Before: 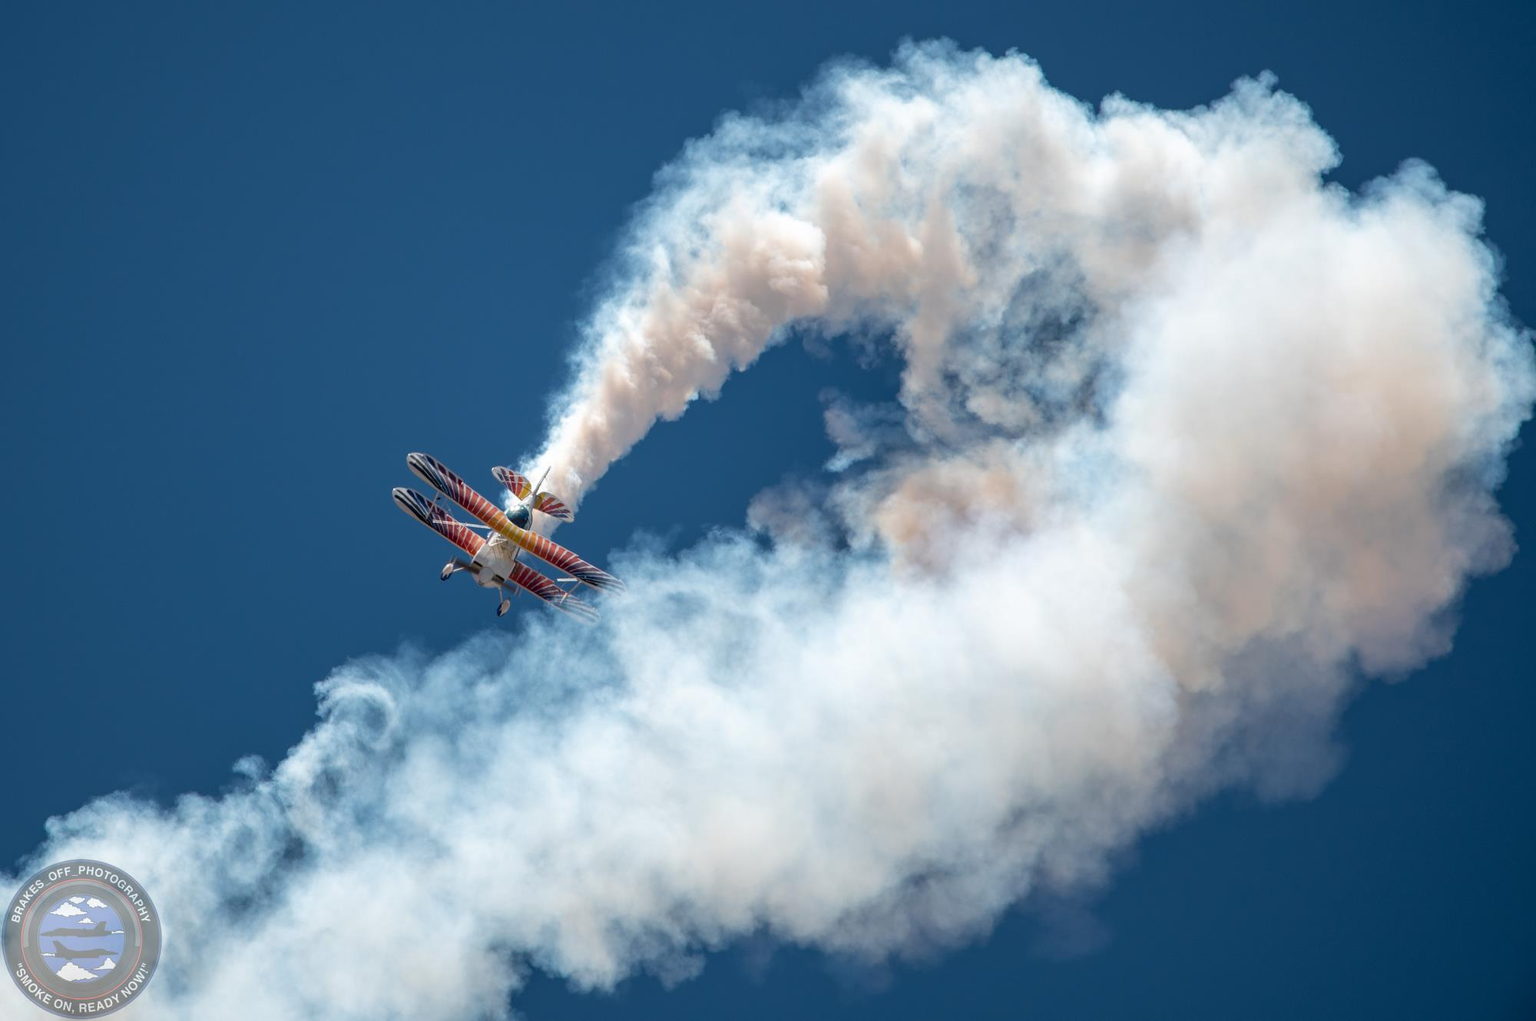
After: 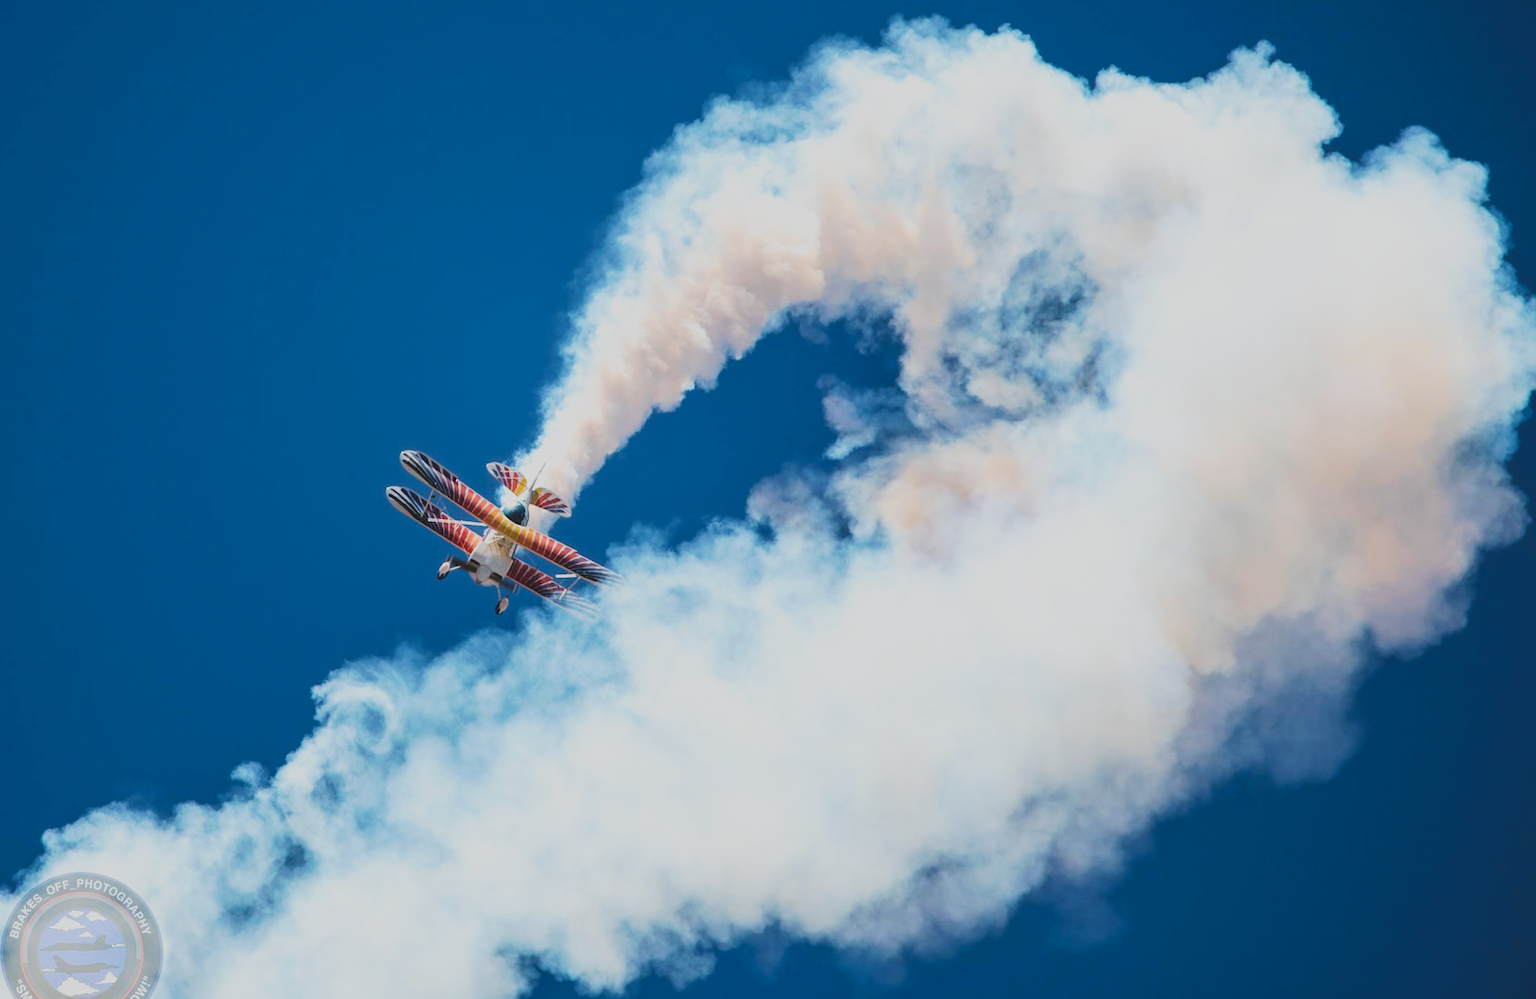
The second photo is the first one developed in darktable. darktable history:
rotate and perspective: rotation -1.42°, crop left 0.016, crop right 0.984, crop top 0.035, crop bottom 0.965
haze removal: strength -0.09, distance 0.358, compatibility mode true, adaptive false
velvia: on, module defaults
tone curve: curves: ch0 [(0, 0) (0.003, 0.108) (0.011, 0.113) (0.025, 0.113) (0.044, 0.121) (0.069, 0.132) (0.1, 0.145) (0.136, 0.158) (0.177, 0.182) (0.224, 0.215) (0.277, 0.27) (0.335, 0.341) (0.399, 0.424) (0.468, 0.528) (0.543, 0.622) (0.623, 0.721) (0.709, 0.79) (0.801, 0.846) (0.898, 0.871) (1, 1)], preserve colors none
filmic rgb: black relative exposure -7.65 EV, white relative exposure 4.56 EV, hardness 3.61, color science v6 (2022)
